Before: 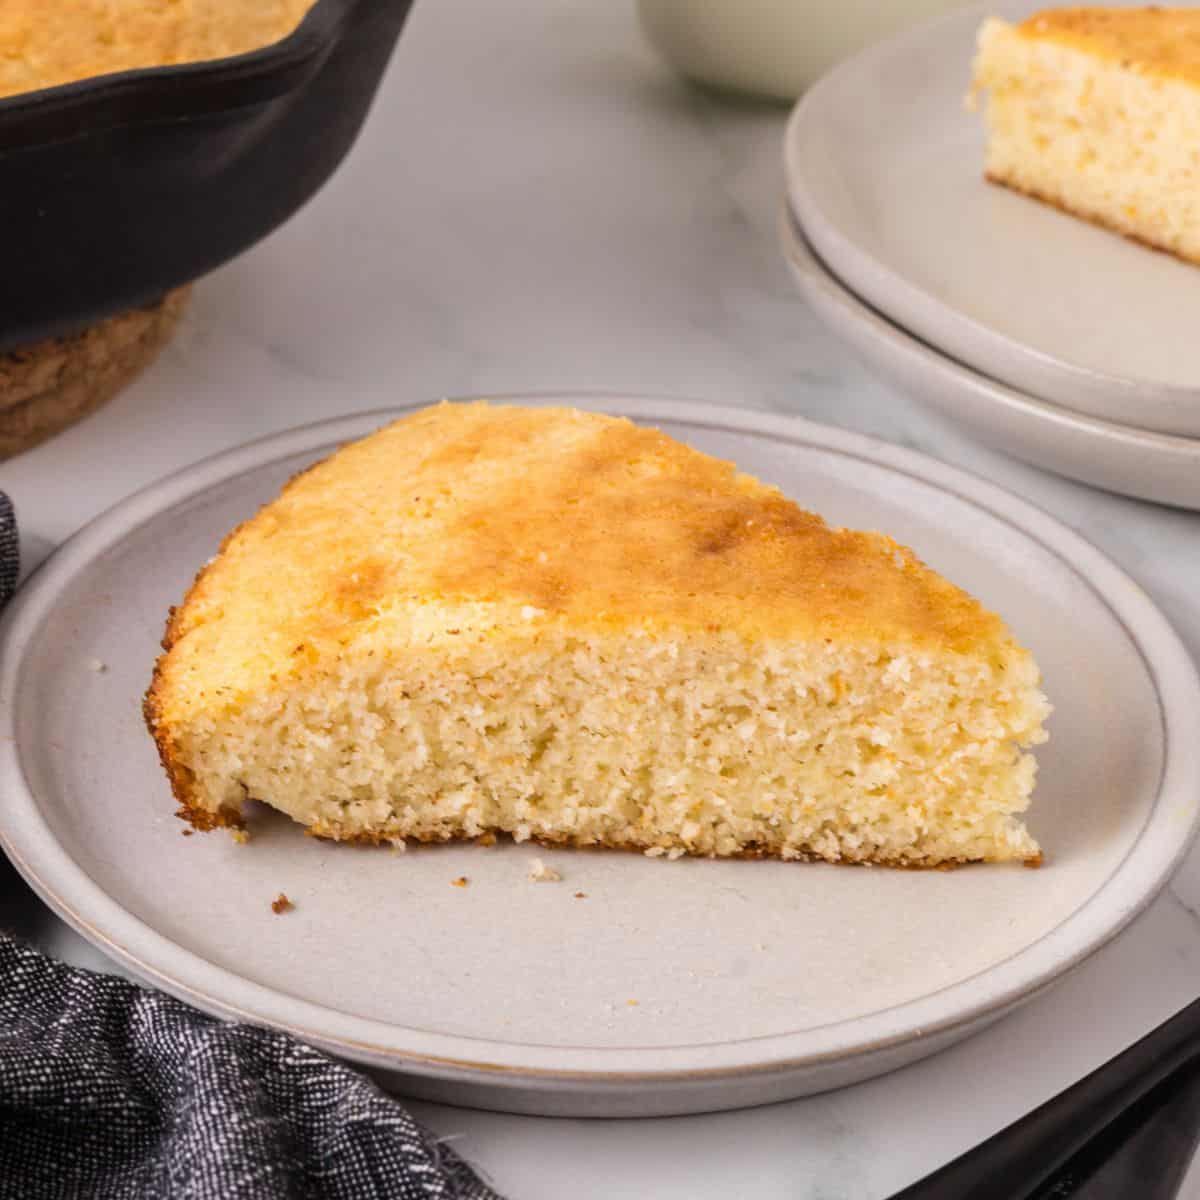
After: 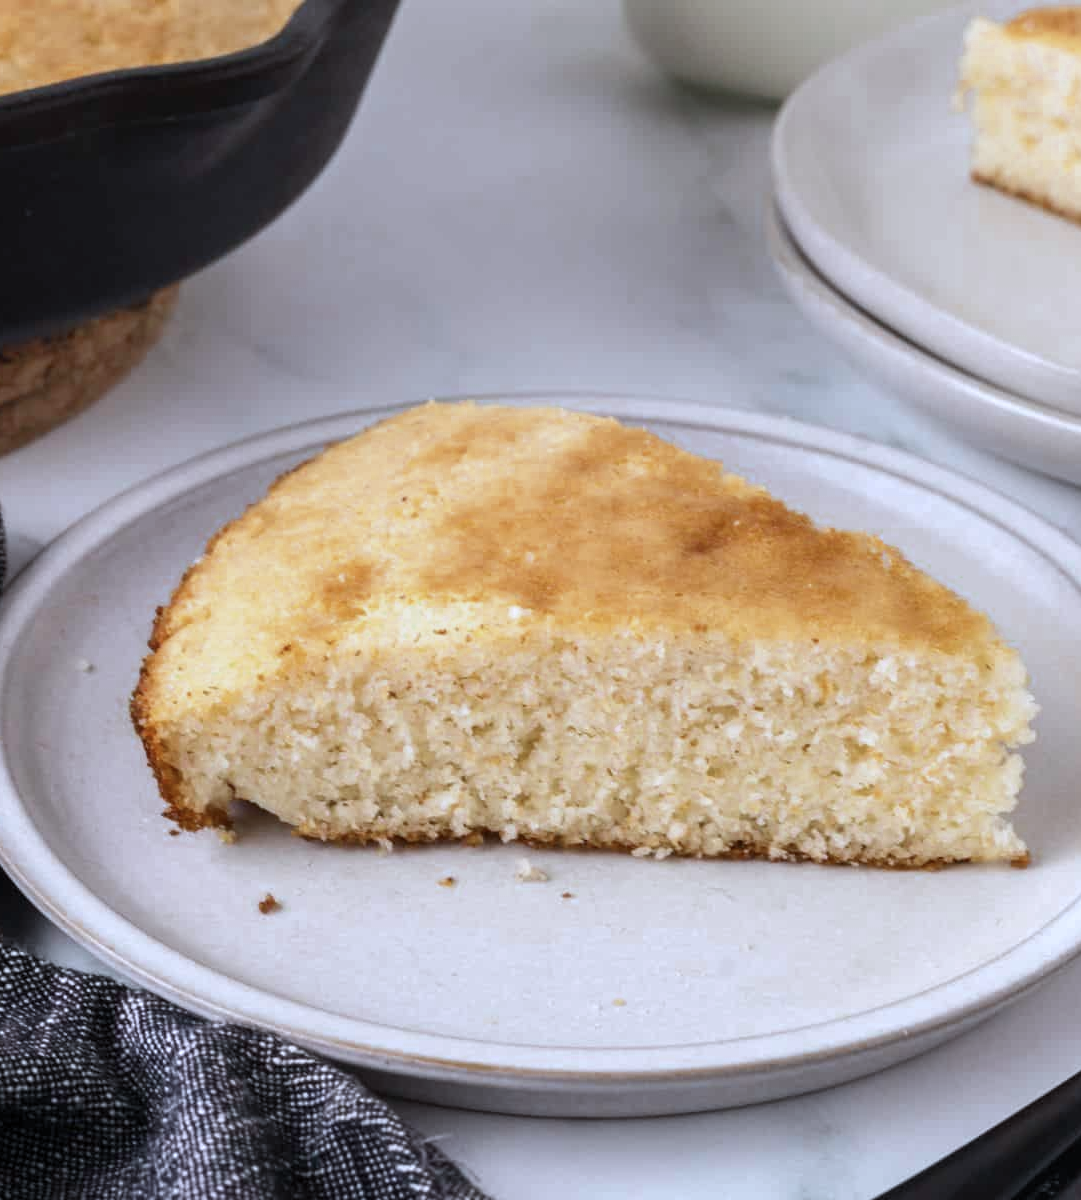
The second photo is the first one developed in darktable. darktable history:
crop and rotate: left 1.088%, right 8.807%
color calibration: illuminant as shot in camera, x 0.378, y 0.381, temperature 4093.13 K, saturation algorithm version 1 (2020)
color zones: curves: ch0 [(0, 0.5) (0.125, 0.4) (0.25, 0.5) (0.375, 0.4) (0.5, 0.4) (0.625, 0.6) (0.75, 0.6) (0.875, 0.5)]; ch1 [(0, 0.35) (0.125, 0.45) (0.25, 0.35) (0.375, 0.35) (0.5, 0.35) (0.625, 0.35) (0.75, 0.45) (0.875, 0.35)]; ch2 [(0, 0.6) (0.125, 0.5) (0.25, 0.5) (0.375, 0.6) (0.5, 0.6) (0.625, 0.5) (0.75, 0.5) (0.875, 0.5)]
